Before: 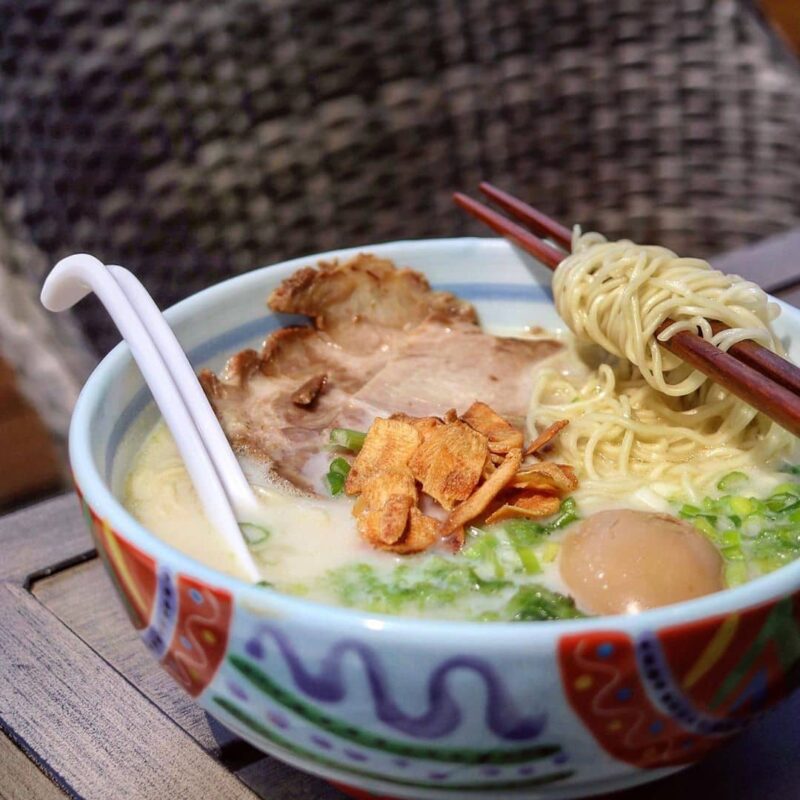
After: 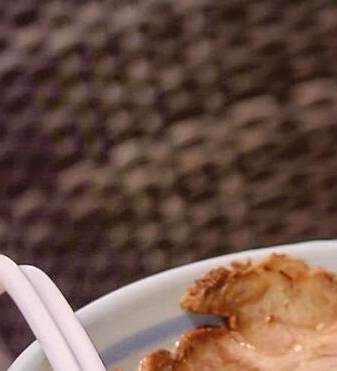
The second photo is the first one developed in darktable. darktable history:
color balance rgb: perceptual saturation grading › global saturation -1.921%, perceptual saturation grading › highlights -7.704%, perceptual saturation grading › mid-tones 7.808%, perceptual saturation grading › shadows 3.786%
crop and rotate: left 10.906%, top 0.063%, right 46.911%, bottom 53.495%
contrast brightness saturation: contrast -0.092, brightness 0.051, saturation 0.079
sharpen: on, module defaults
exposure: compensate exposure bias true, compensate highlight preservation false
color correction: highlights a* 6.7, highlights b* 8.16, shadows a* 6.35, shadows b* 7.02, saturation 0.882
